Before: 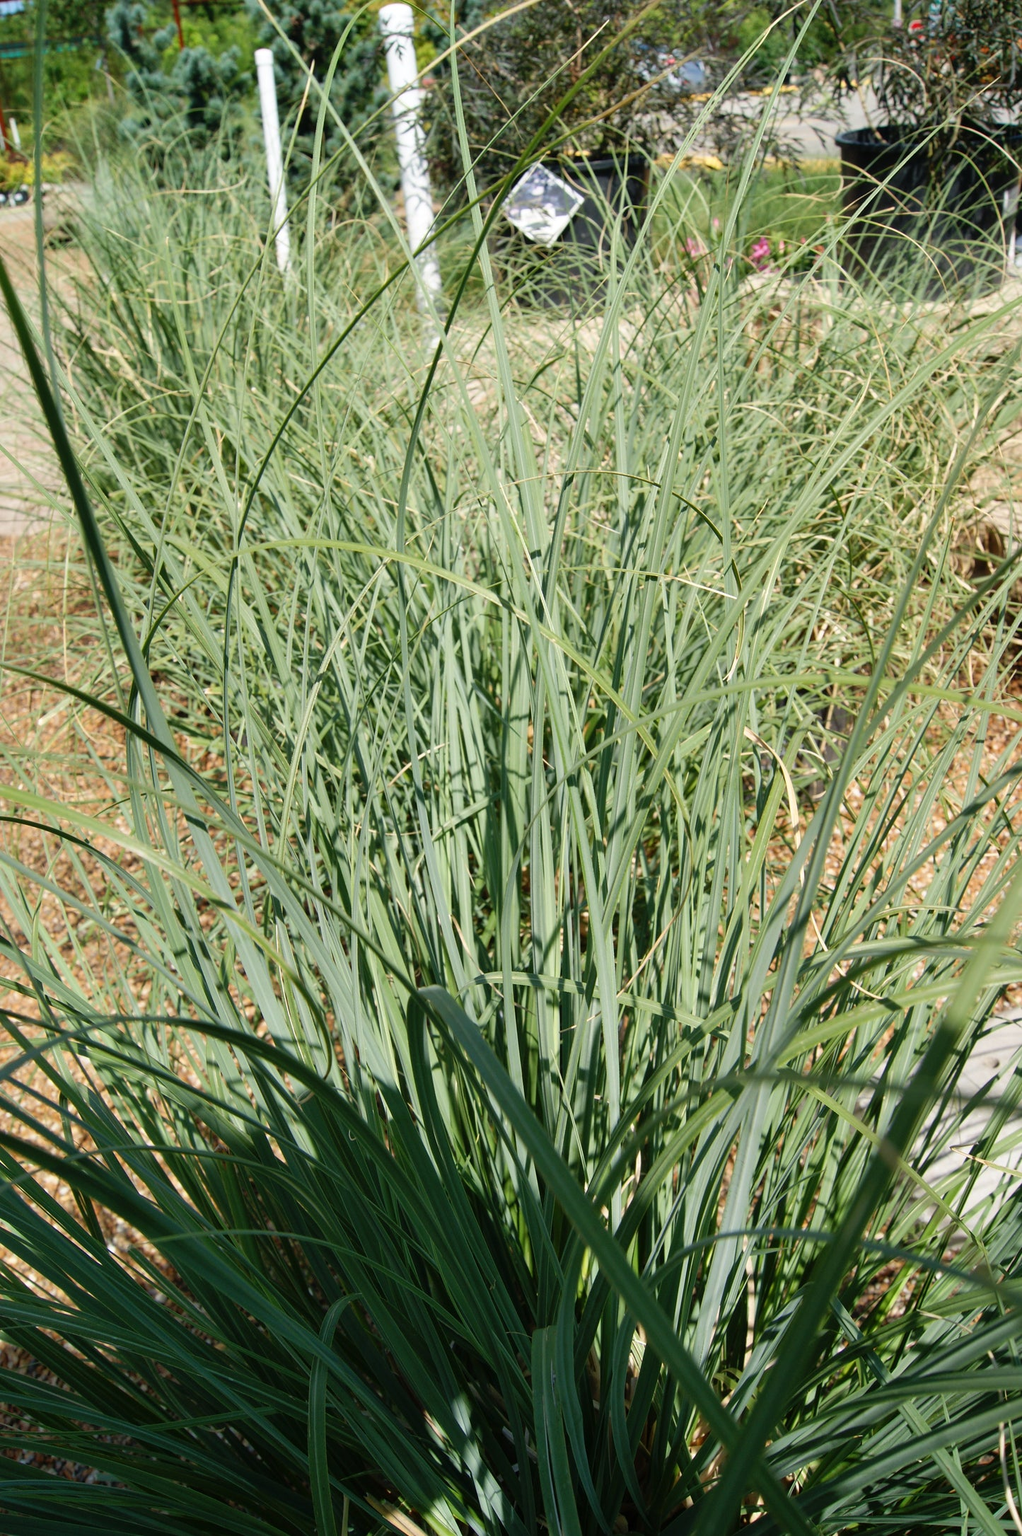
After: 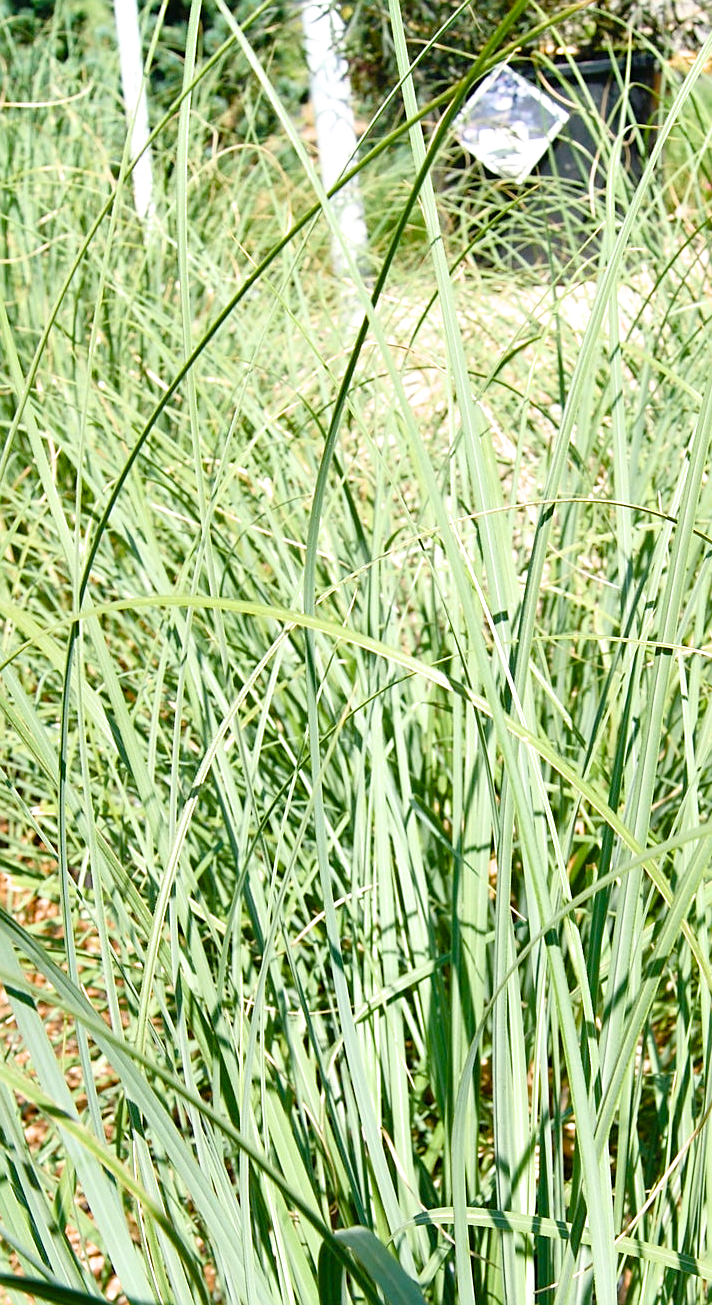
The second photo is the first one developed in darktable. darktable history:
filmic rgb: black relative exposure -11.35 EV, white relative exposure 3.22 EV, hardness 6.76, color science v6 (2022)
exposure: exposure 0.921 EV, compensate highlight preservation false
crop: left 17.835%, top 7.675%, right 32.881%, bottom 32.213%
color balance rgb: perceptual saturation grading › global saturation 20%, perceptual saturation grading › highlights -25%, perceptual saturation grading › shadows 50%
sharpen: on, module defaults
